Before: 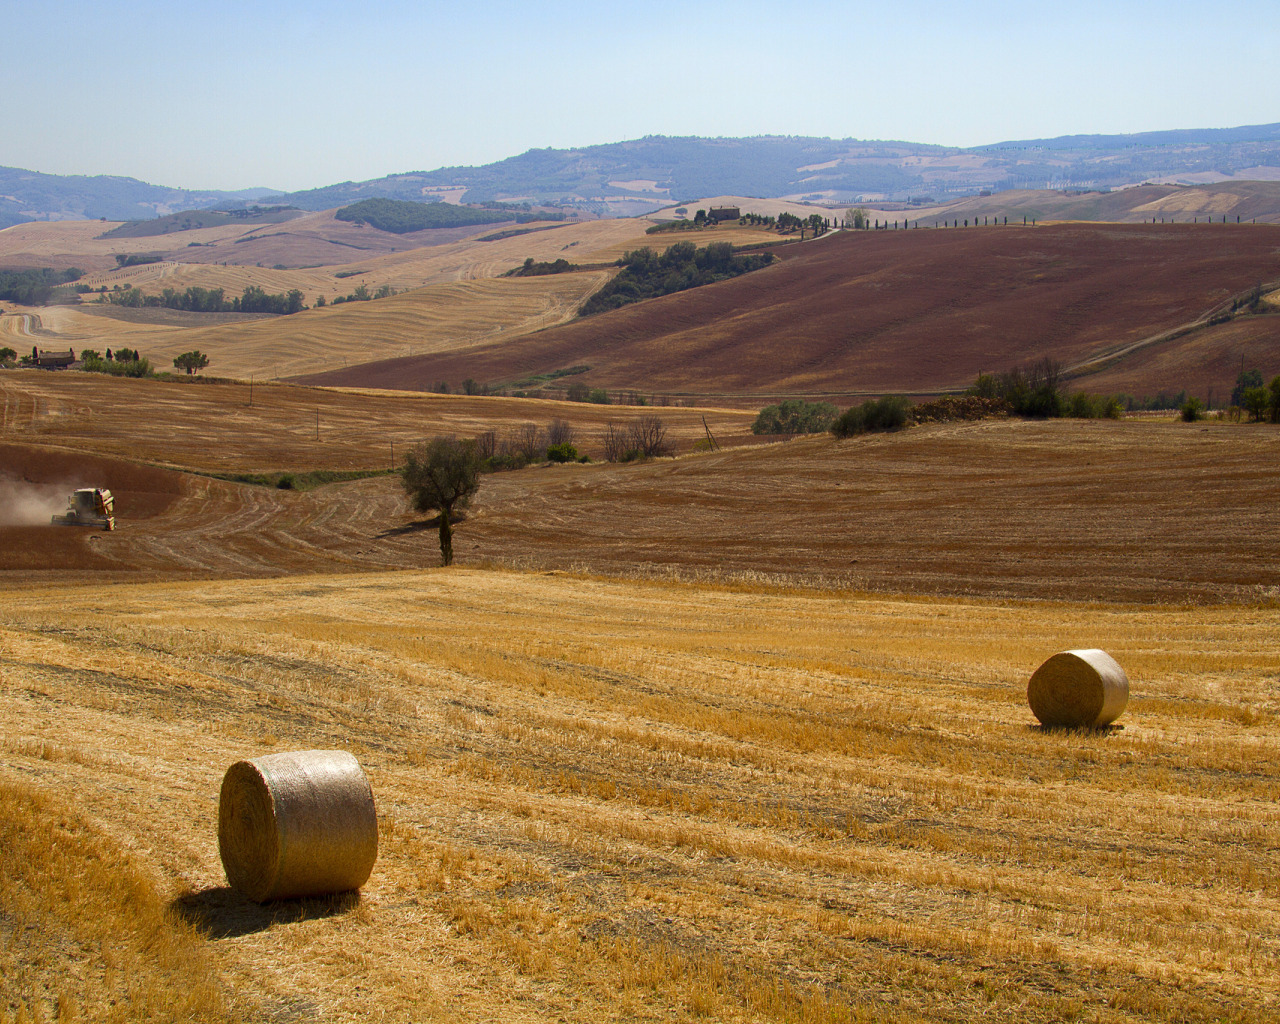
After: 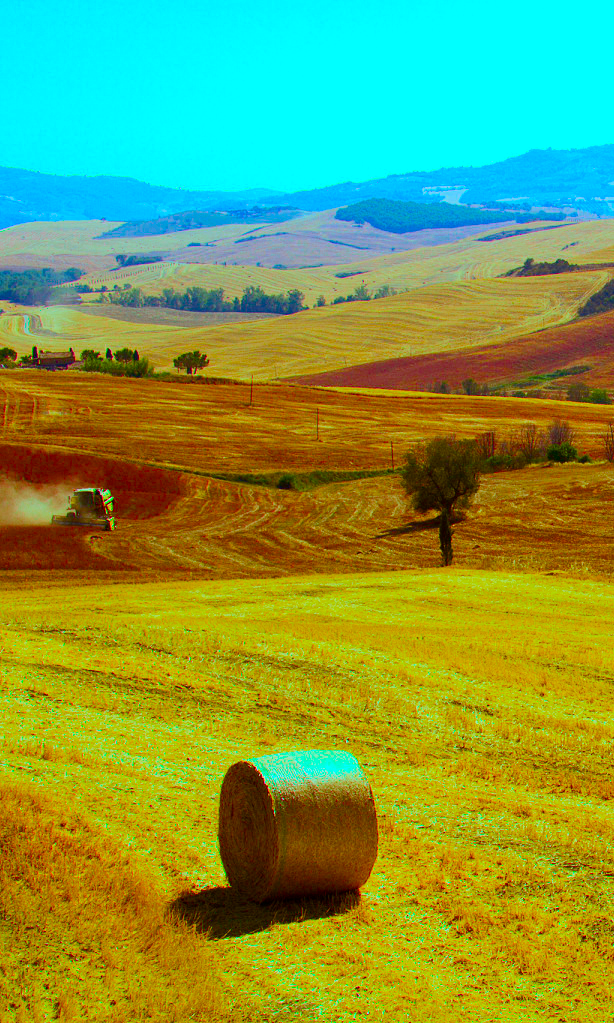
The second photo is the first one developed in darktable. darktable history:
tone curve: curves: ch0 [(0, 0) (0.068, 0.031) (0.175, 0.132) (0.337, 0.304) (0.498, 0.511) (0.748, 0.762) (0.993, 0.954)]; ch1 [(0, 0) (0.294, 0.184) (0.359, 0.34) (0.362, 0.35) (0.43, 0.41) (0.476, 0.457) (0.499, 0.5) (0.529, 0.523) (0.677, 0.762) (1, 1)]; ch2 [(0, 0) (0.431, 0.419) (0.495, 0.502) (0.524, 0.534) (0.557, 0.56) (0.634, 0.654) (0.728, 0.722) (1, 1)], color space Lab, independent channels, preserve colors none
color balance rgb: shadows lift › chroma 0.804%, shadows lift › hue 112.76°, highlights gain › luminance -33.166%, highlights gain › chroma 5.789%, highlights gain › hue 213.98°, perceptual saturation grading › global saturation 35.882%, perceptual saturation grading › shadows 34.949%, global vibrance 41.96%
contrast brightness saturation: contrast 0.241, brightness 0.243, saturation 0.383
crop and rotate: left 0.028%, top 0%, right 51.955%
